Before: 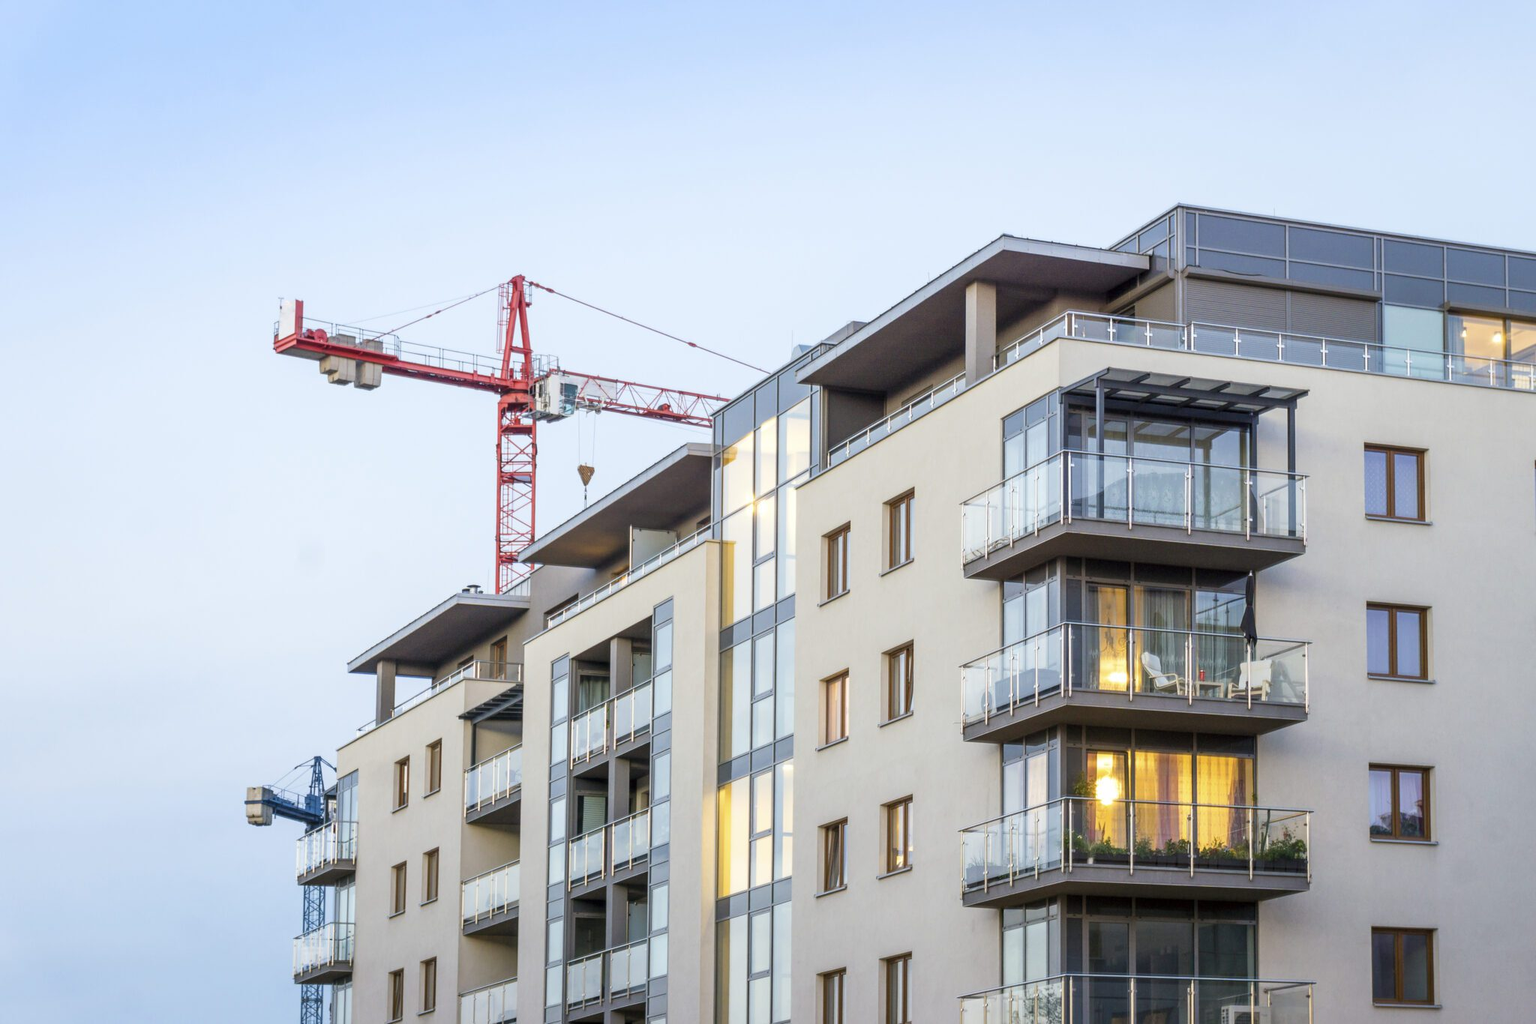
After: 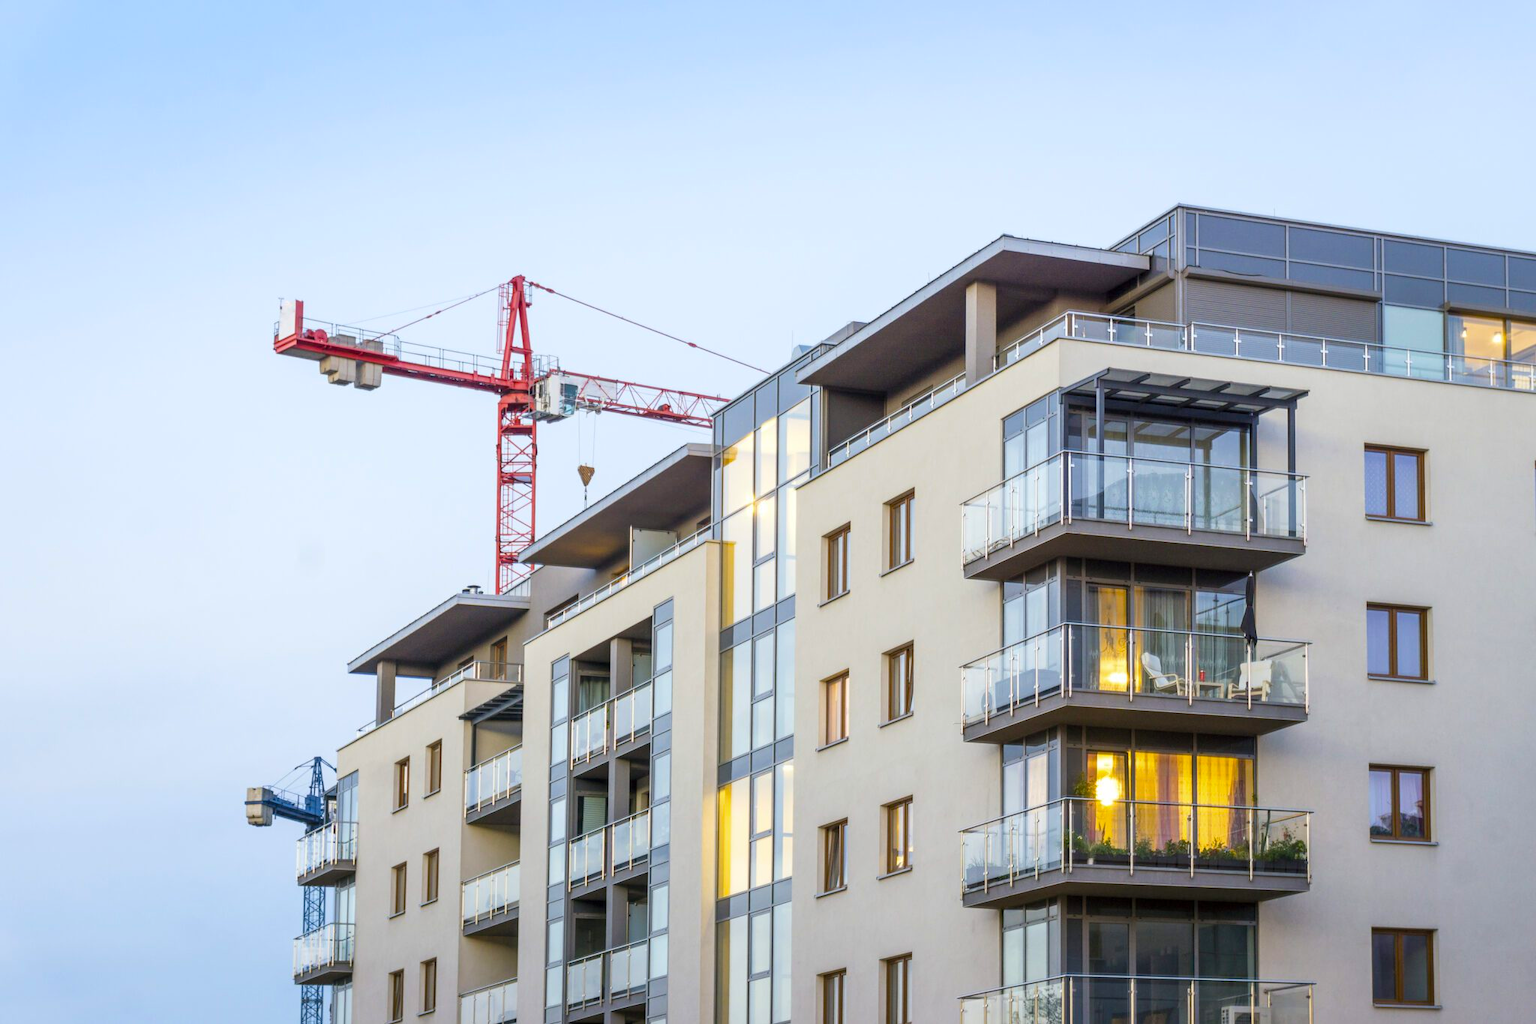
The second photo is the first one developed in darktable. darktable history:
color correction: saturation 0.99
color balance rgb: perceptual saturation grading › global saturation 20%, global vibrance 20%
